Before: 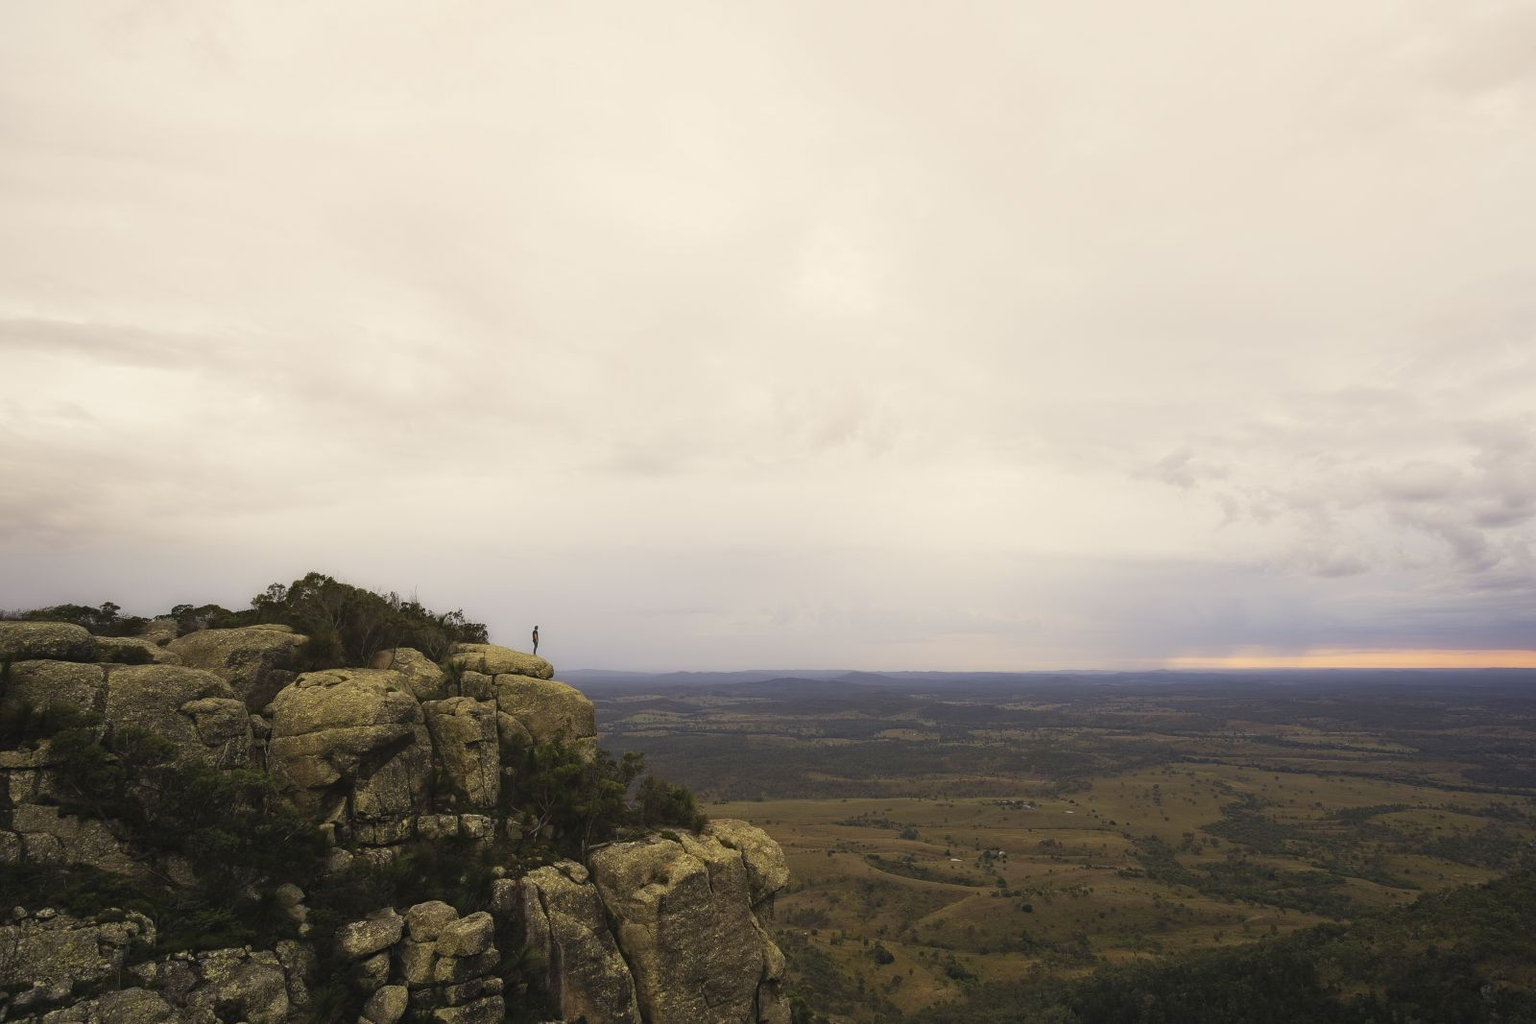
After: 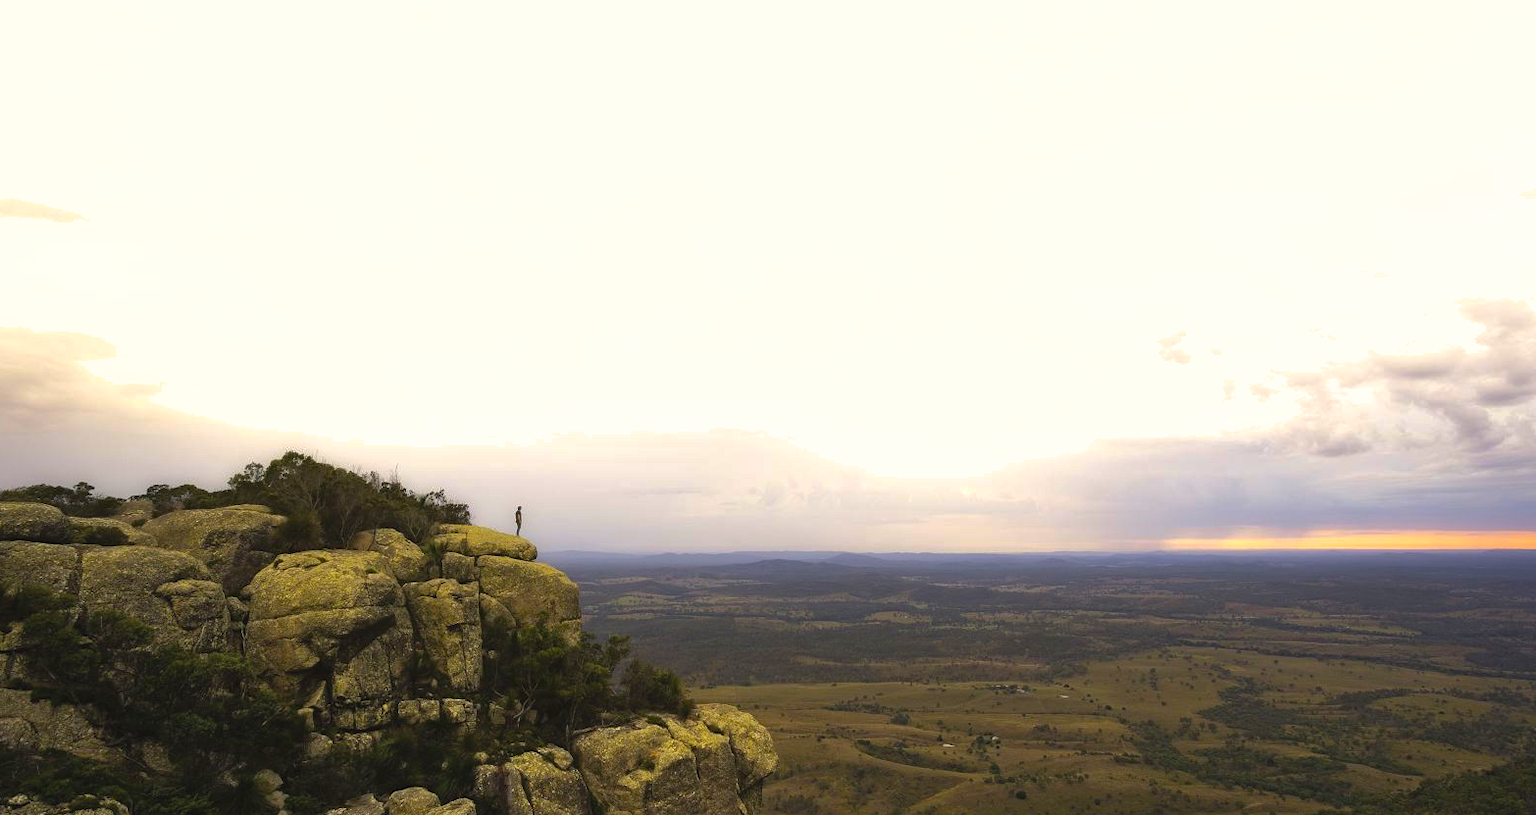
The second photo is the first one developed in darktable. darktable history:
crop and rotate: left 1.814%, top 12.818%, right 0.25%, bottom 9.225%
shadows and highlights: on, module defaults
tone equalizer: -8 EV -0.75 EV, -7 EV -0.7 EV, -6 EV -0.6 EV, -5 EV -0.4 EV, -3 EV 0.4 EV, -2 EV 0.6 EV, -1 EV 0.7 EV, +0 EV 0.75 EV, edges refinement/feathering 500, mask exposure compensation -1.57 EV, preserve details no
color balance rgb: perceptual saturation grading › global saturation 25%, global vibrance 20%
